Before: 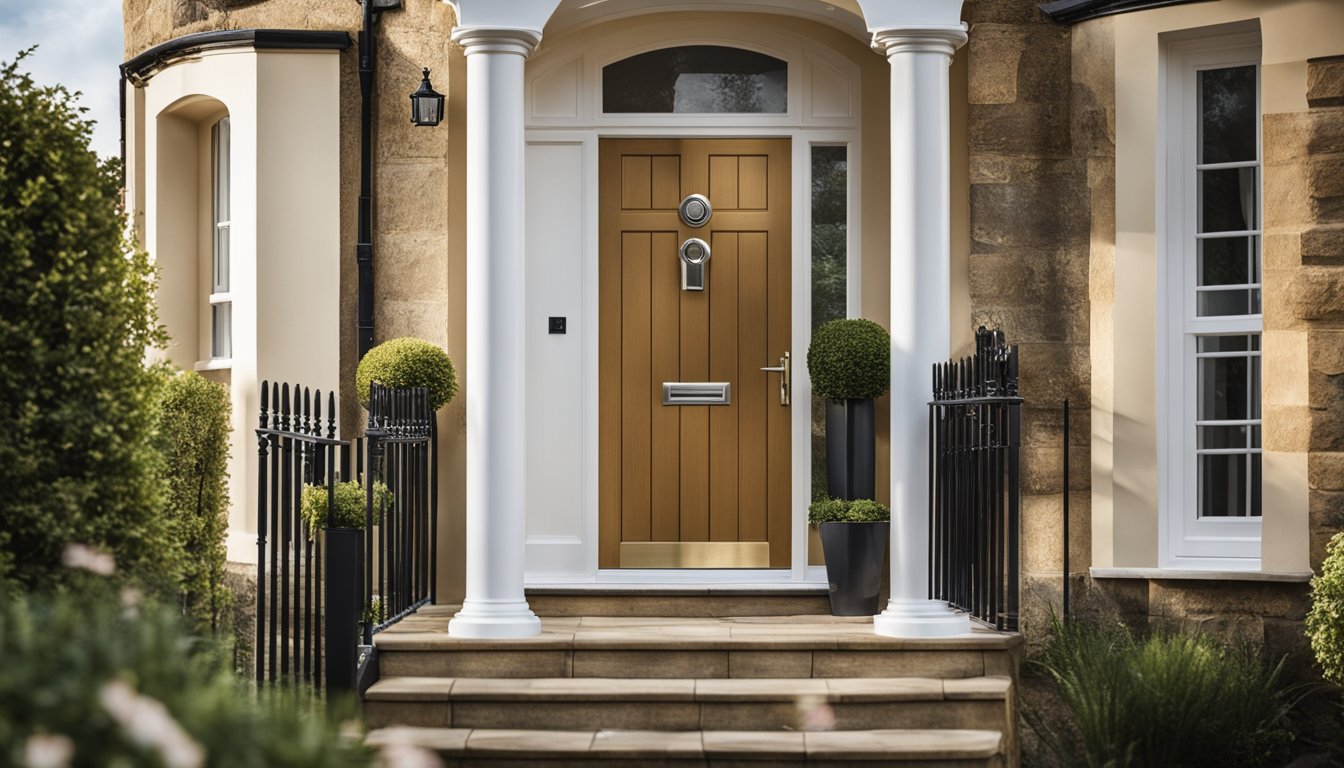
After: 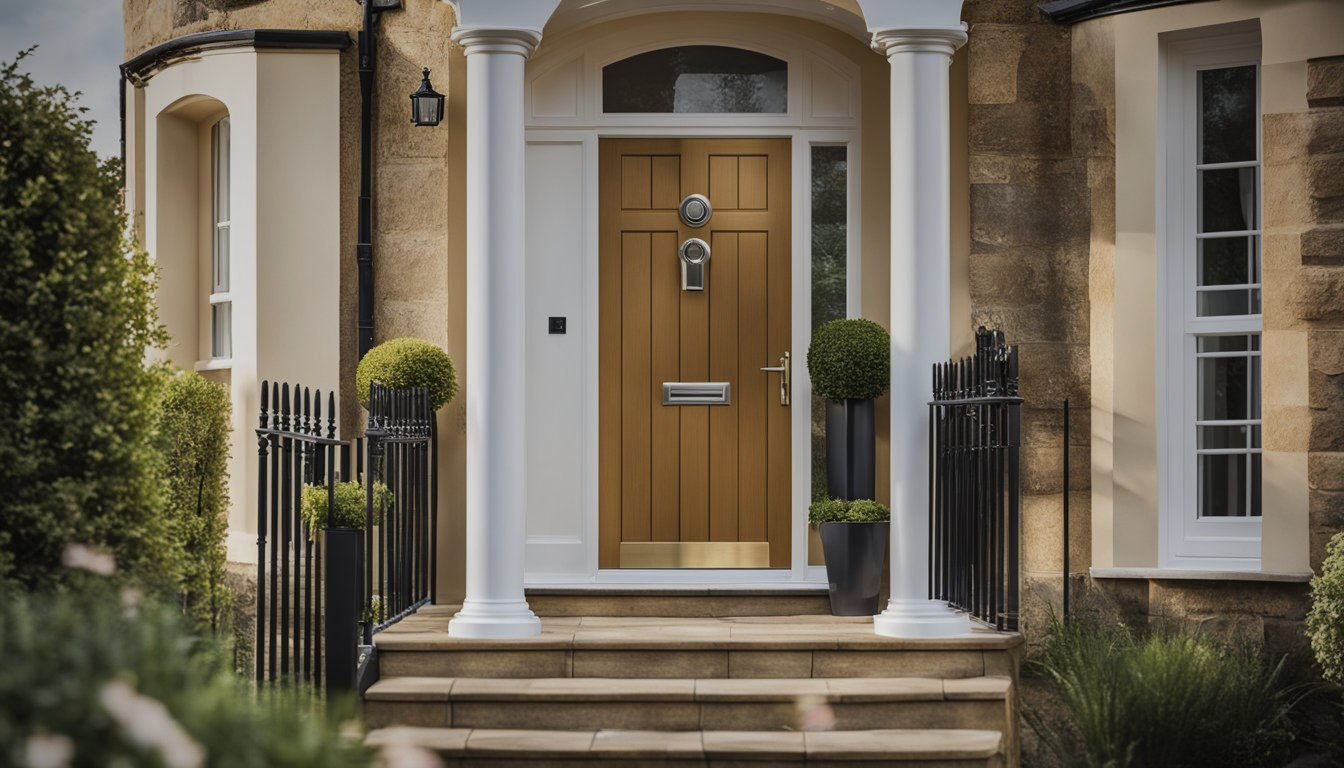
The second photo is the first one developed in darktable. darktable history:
shadows and highlights: shadows 40, highlights -60
graduated density: on, module defaults
vignetting: on, module defaults
